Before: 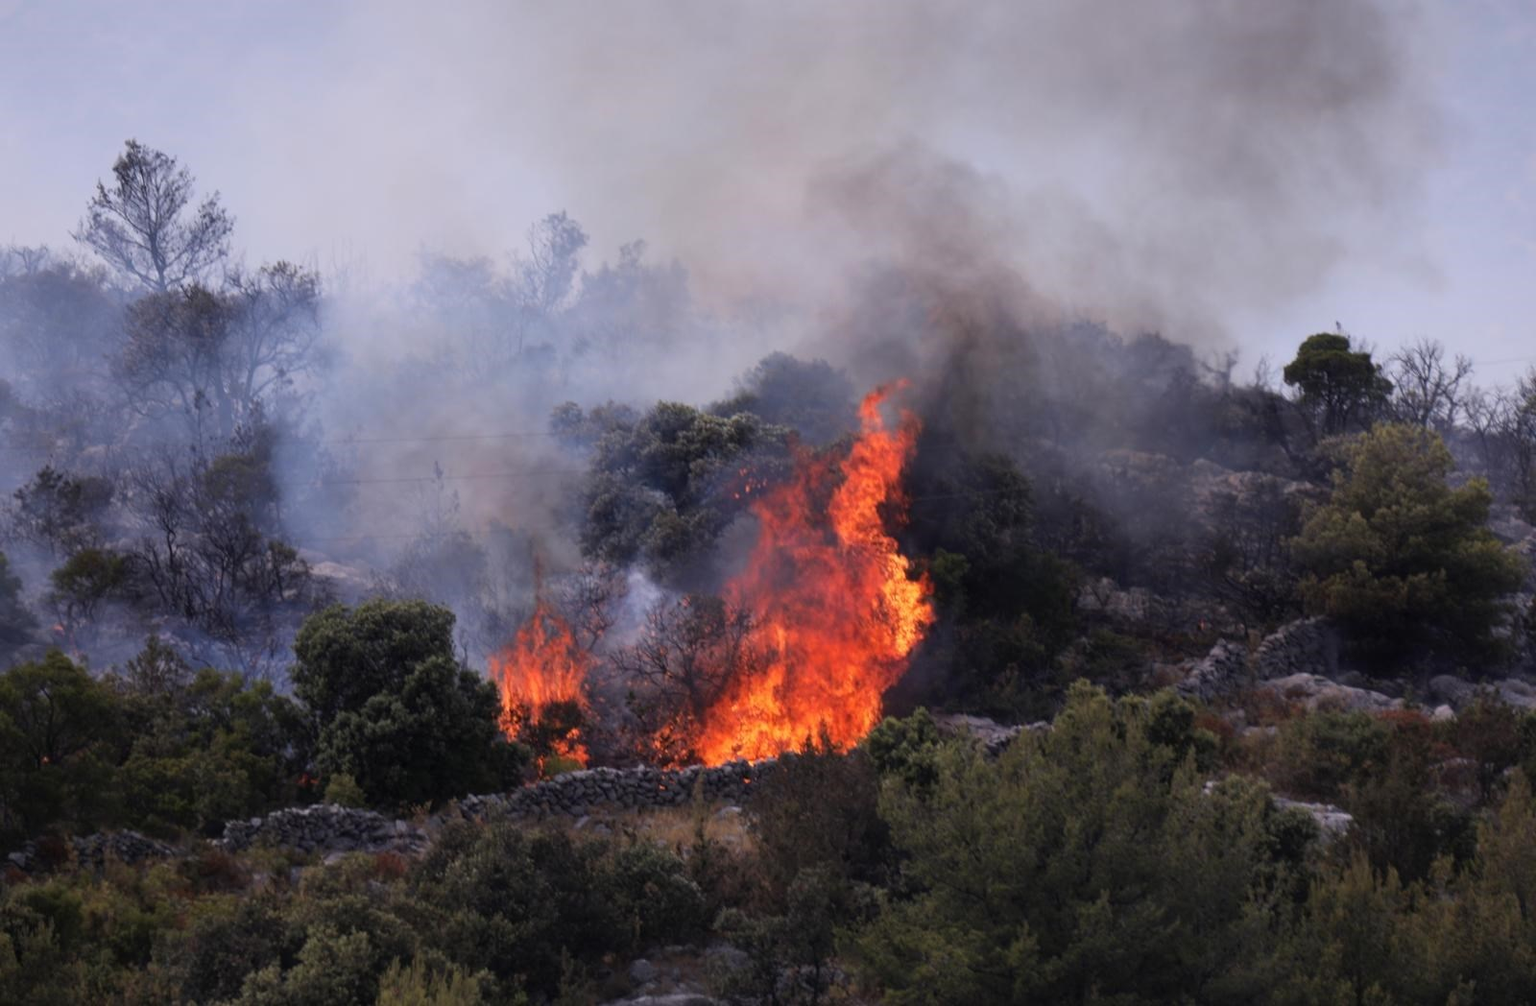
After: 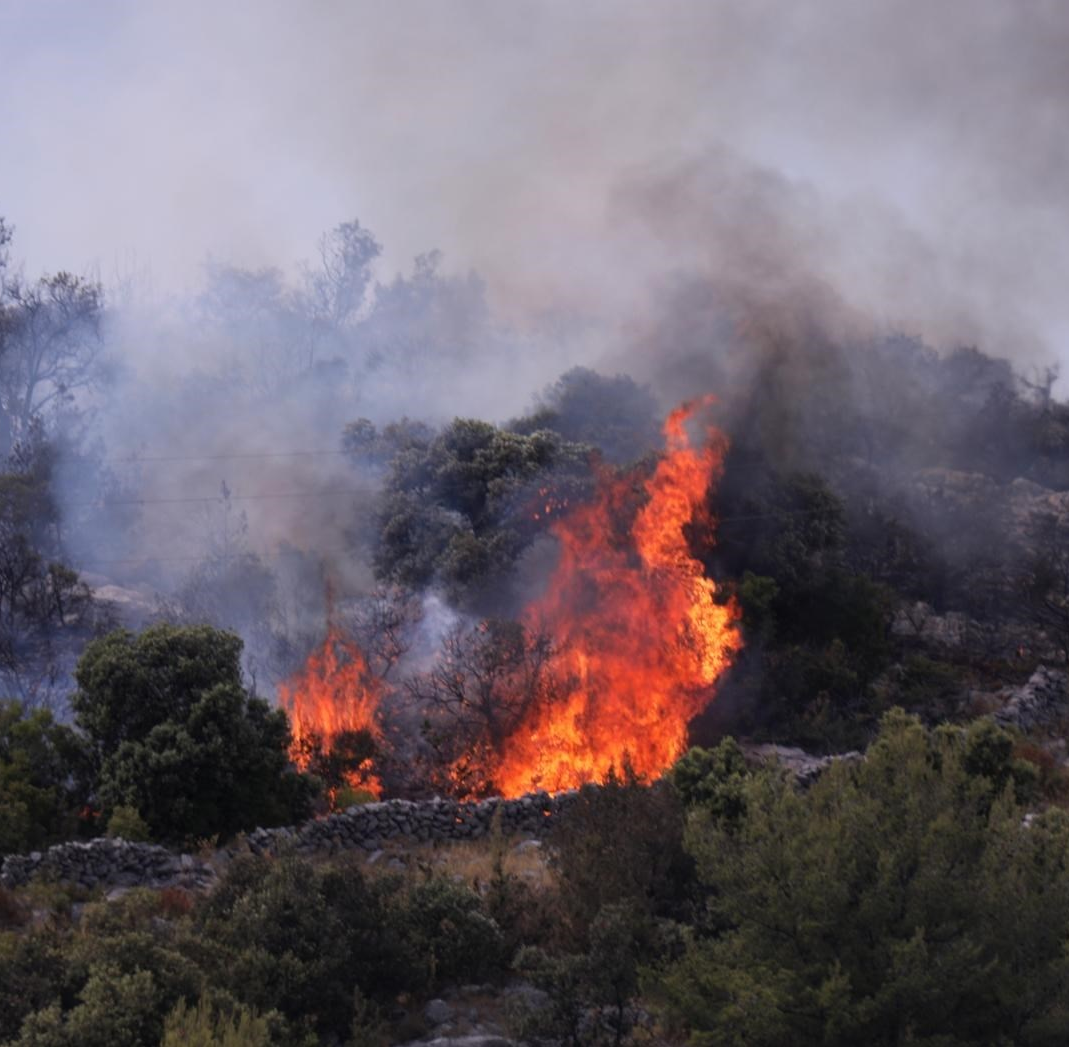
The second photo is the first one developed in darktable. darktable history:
crop and rotate: left 14.45%, right 18.722%
